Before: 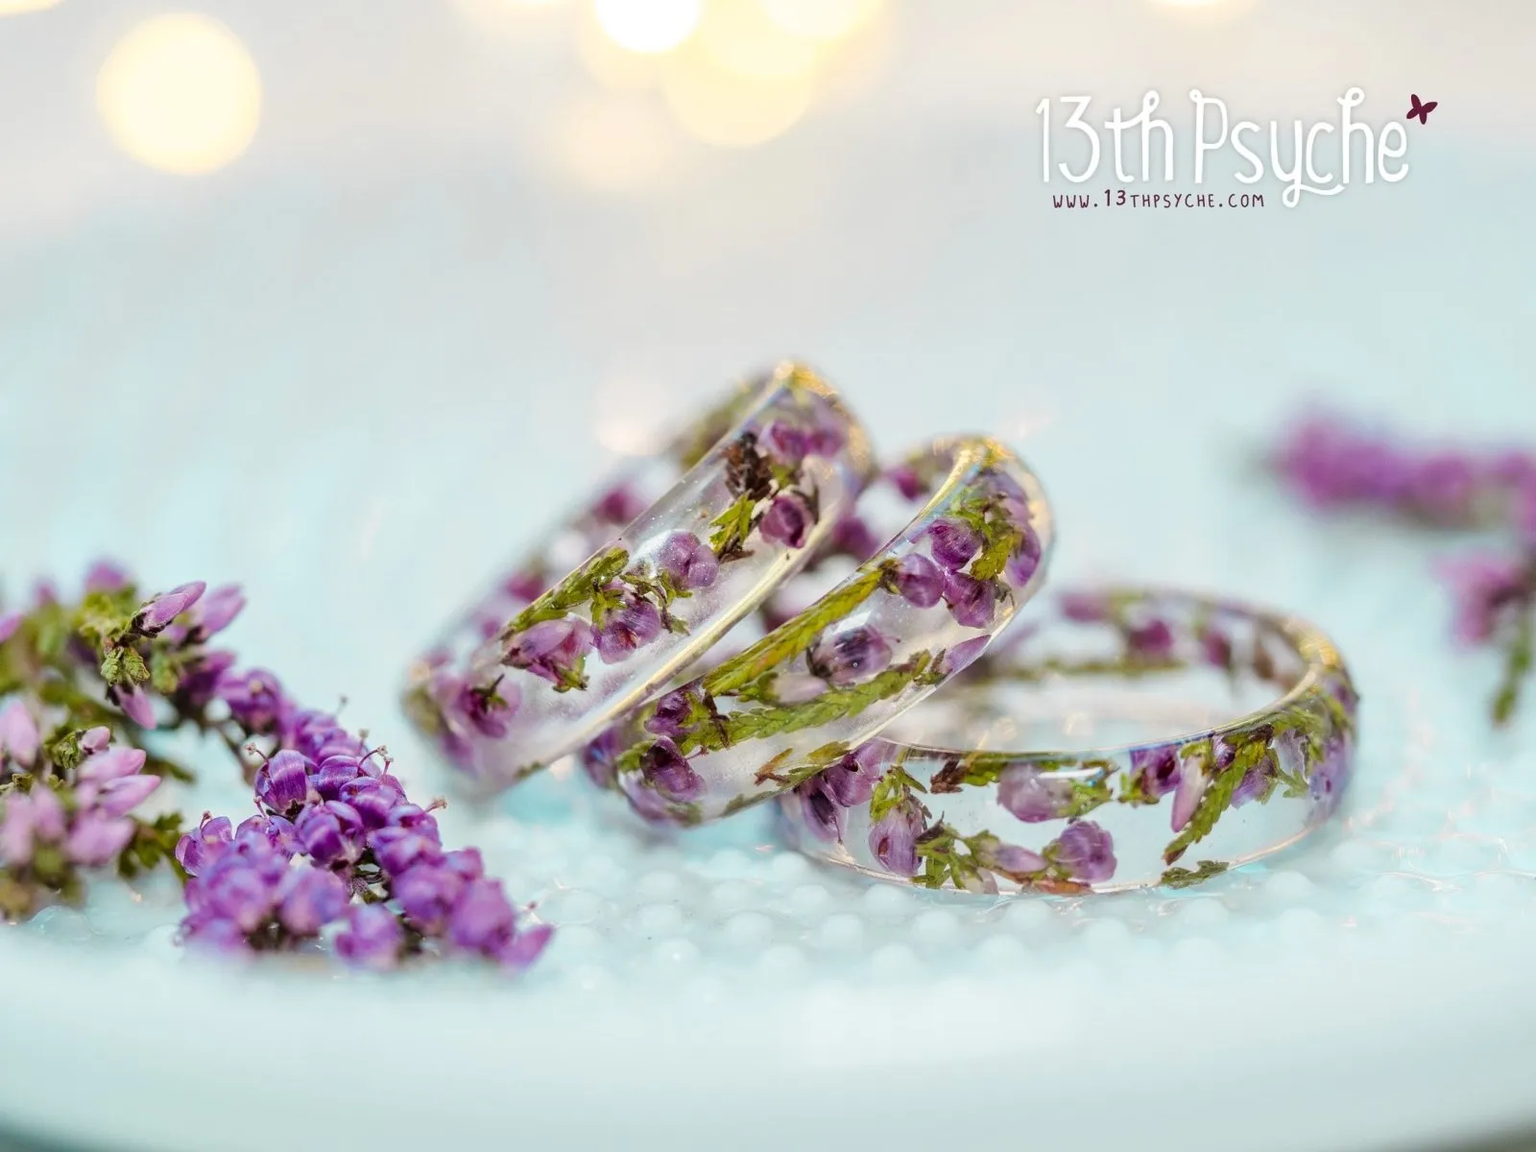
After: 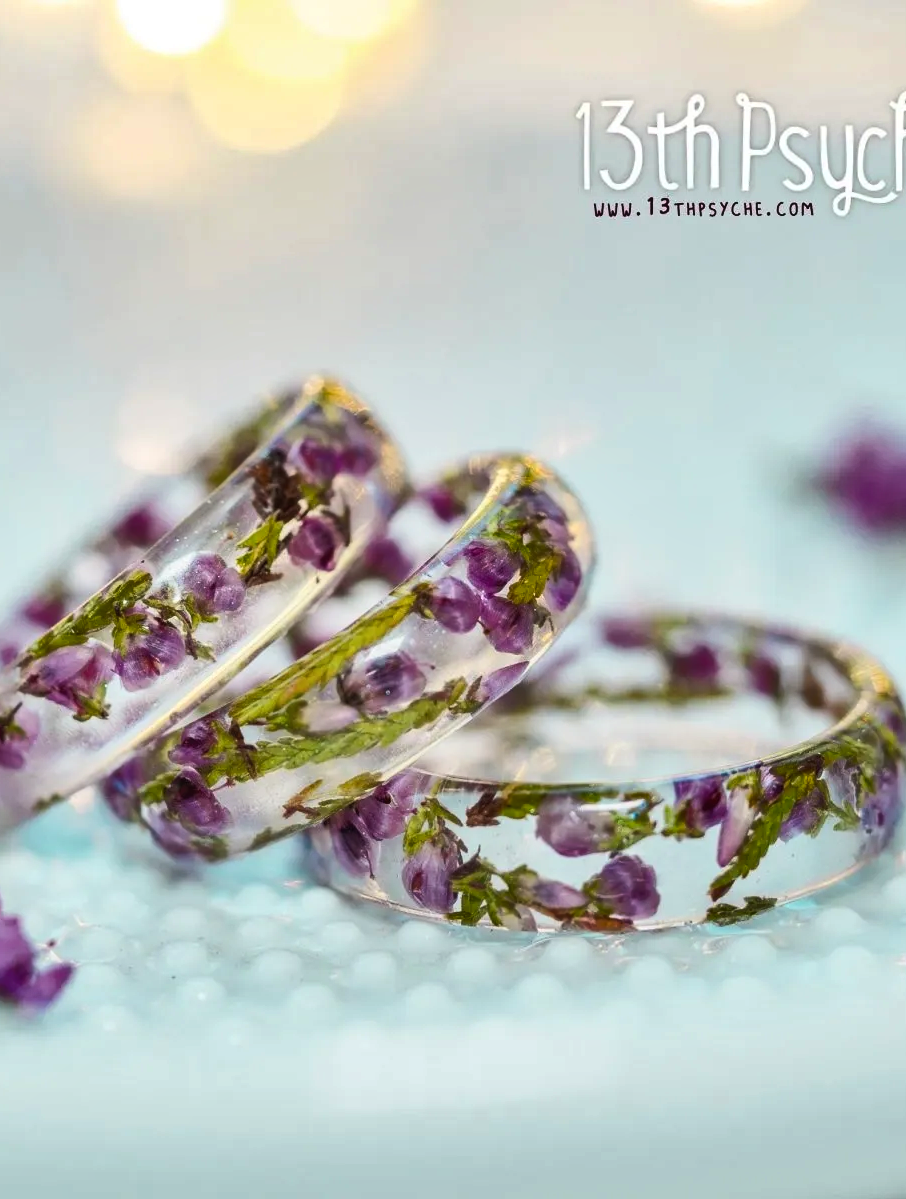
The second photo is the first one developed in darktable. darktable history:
crop: left 31.458%, top 0%, right 11.876%
contrast brightness saturation: contrast 0.14, brightness 0.21
color balance rgb: on, module defaults
shadows and highlights: radius 100.41, shadows 50.55, highlights -64.36, highlights color adjustment 49.82%, soften with gaussian
